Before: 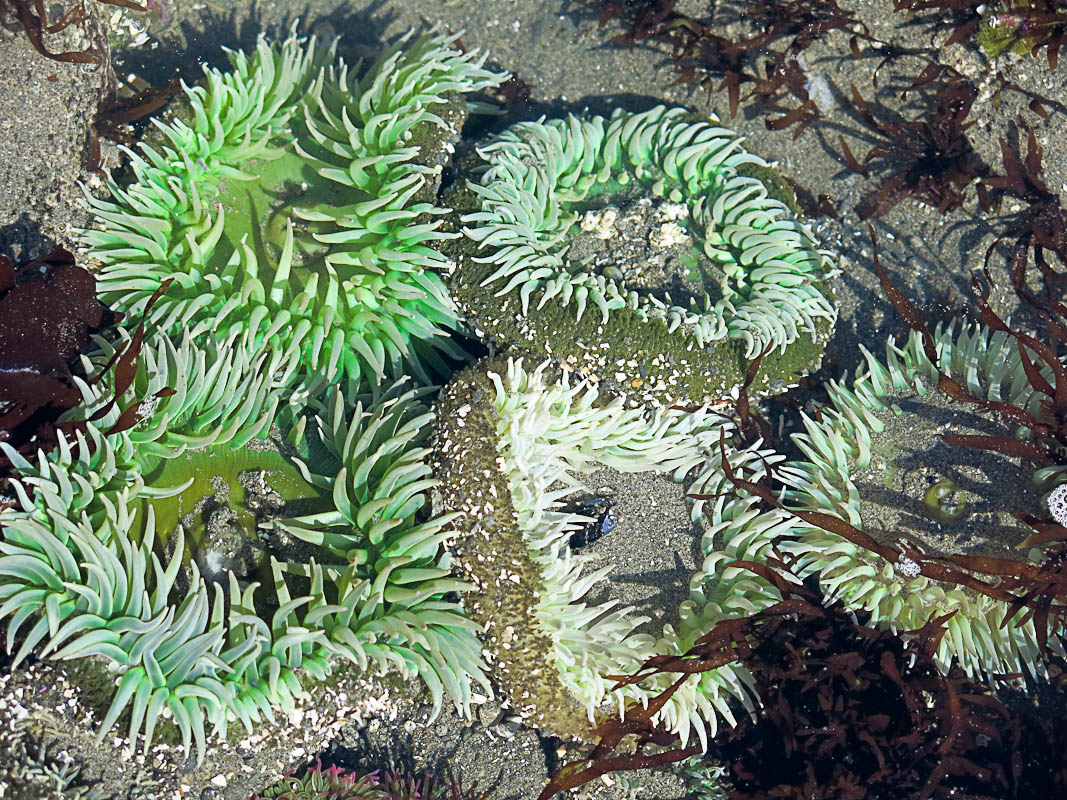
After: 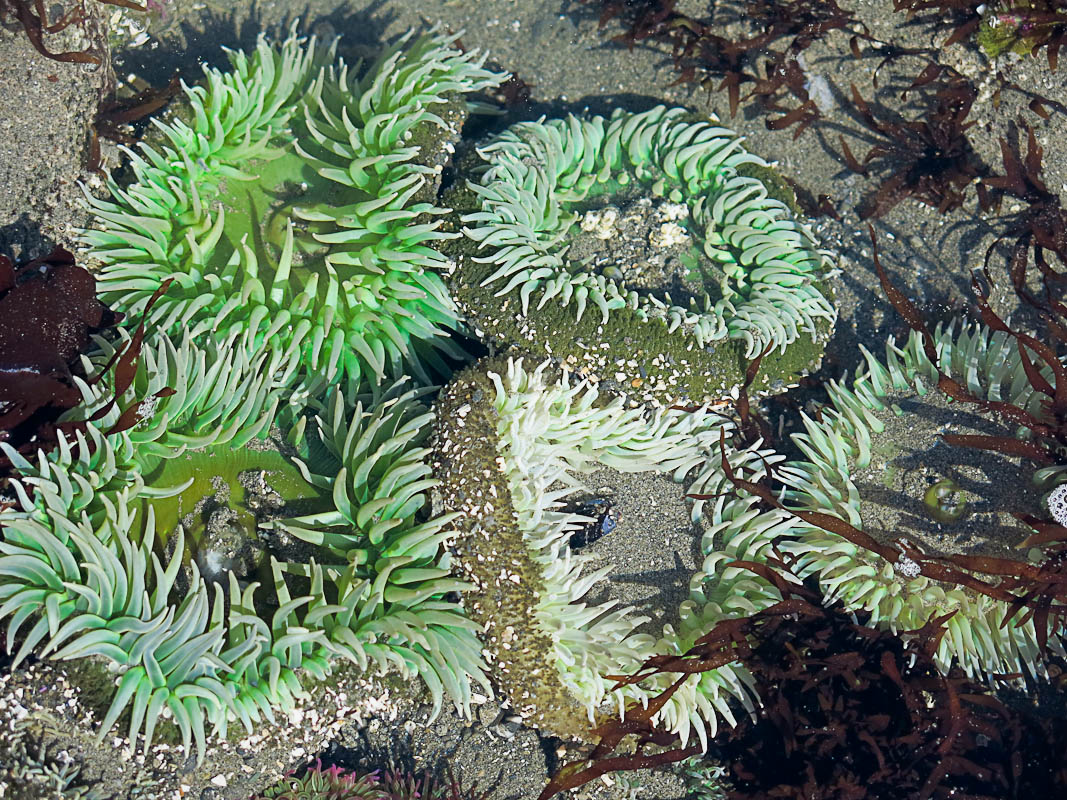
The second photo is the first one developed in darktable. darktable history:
shadows and highlights: shadows -20.33, white point adjustment -2.12, highlights -35.07
